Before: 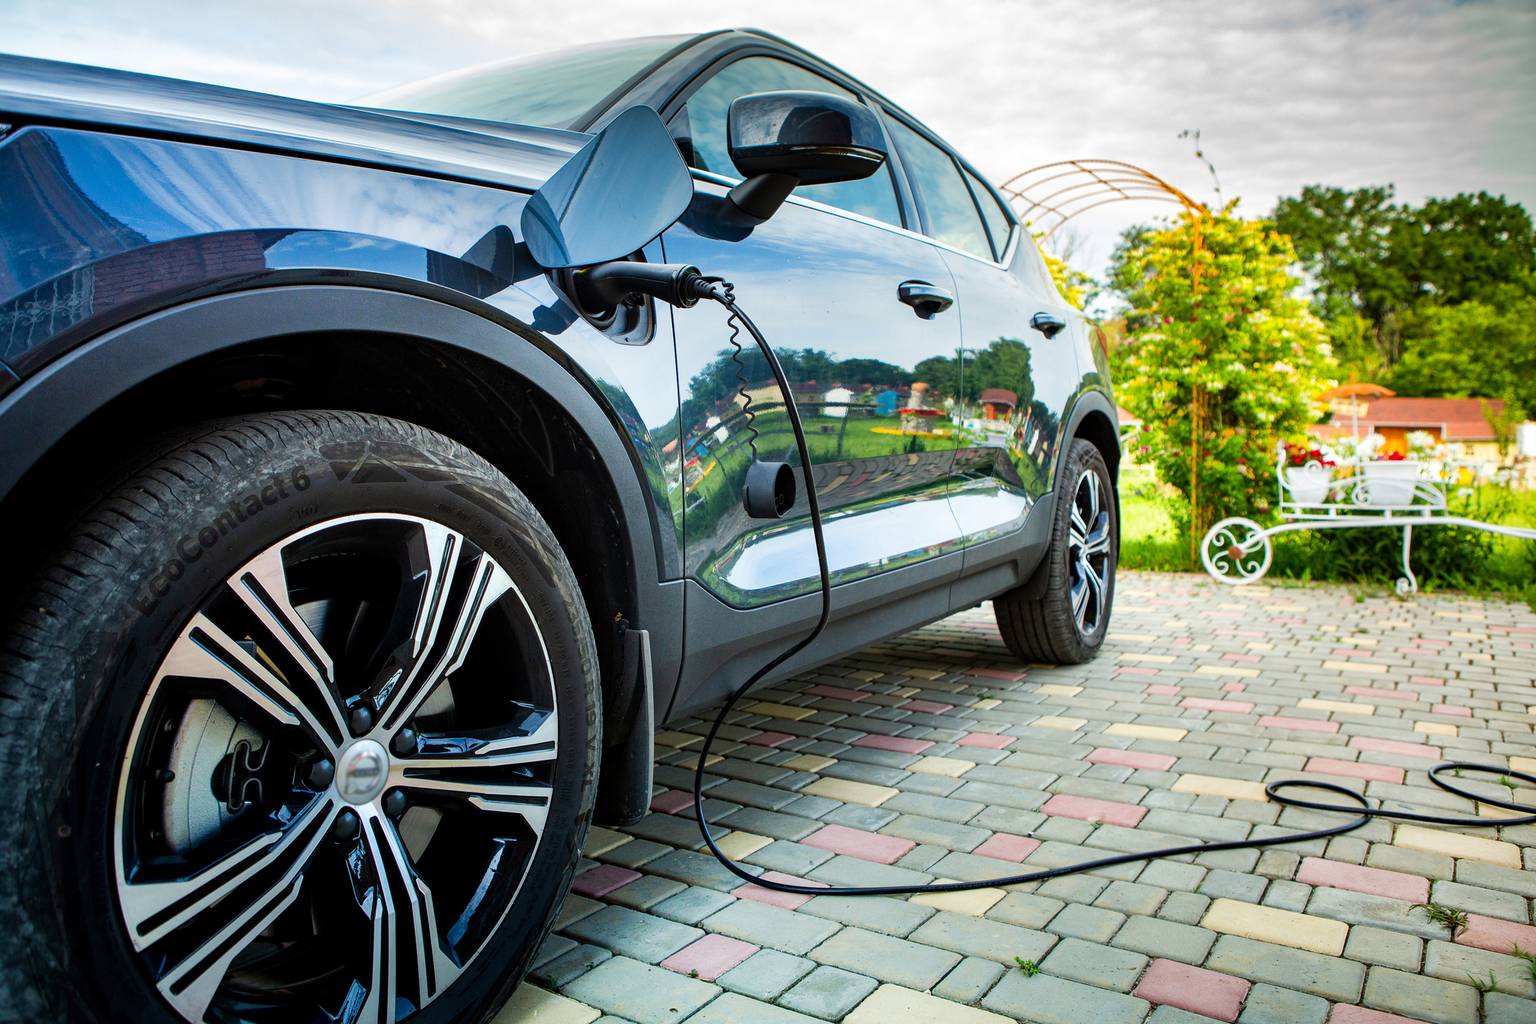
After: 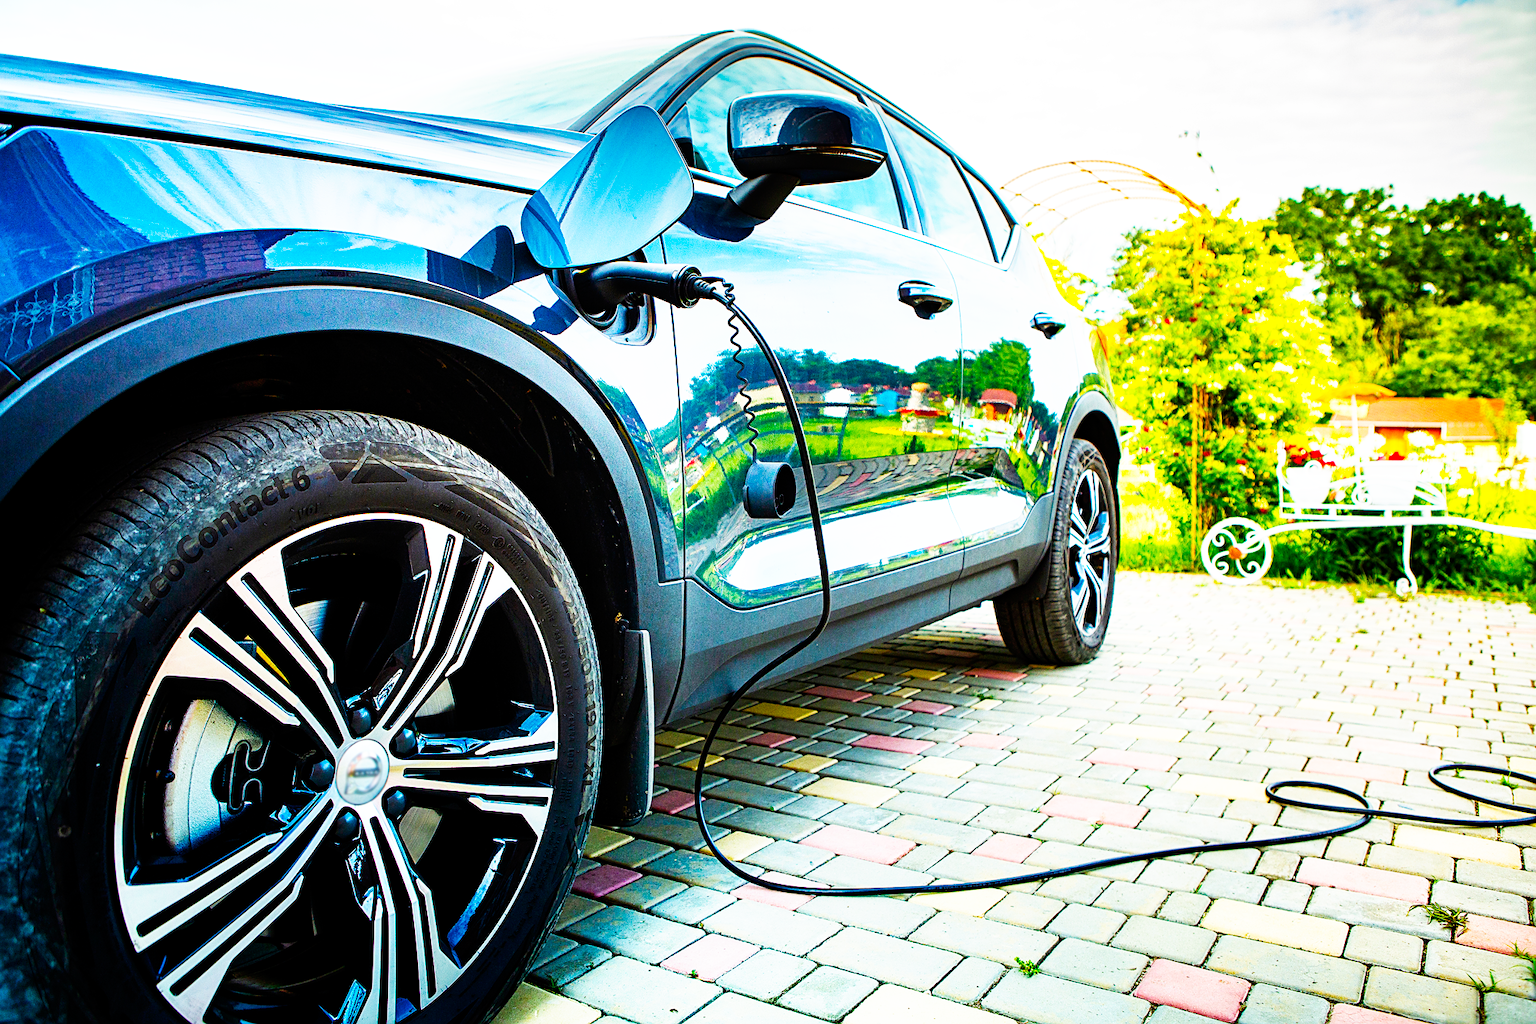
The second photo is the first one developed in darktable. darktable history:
sharpen: on, module defaults
base curve: curves: ch0 [(0, 0) (0.007, 0.004) (0.027, 0.03) (0.046, 0.07) (0.207, 0.54) (0.442, 0.872) (0.673, 0.972) (1, 1)], preserve colors none
color balance rgb: linear chroma grading › global chroma 8.12%, perceptual saturation grading › global saturation 9.07%, perceptual saturation grading › highlights -13.84%, perceptual saturation grading › mid-tones 14.88%, perceptual saturation grading › shadows 22.8%, perceptual brilliance grading › highlights 2.61%, global vibrance 12.07%
levels: mode automatic, black 0.023%, white 99.97%, levels [0.062, 0.494, 0.925]
color balance: output saturation 120%
